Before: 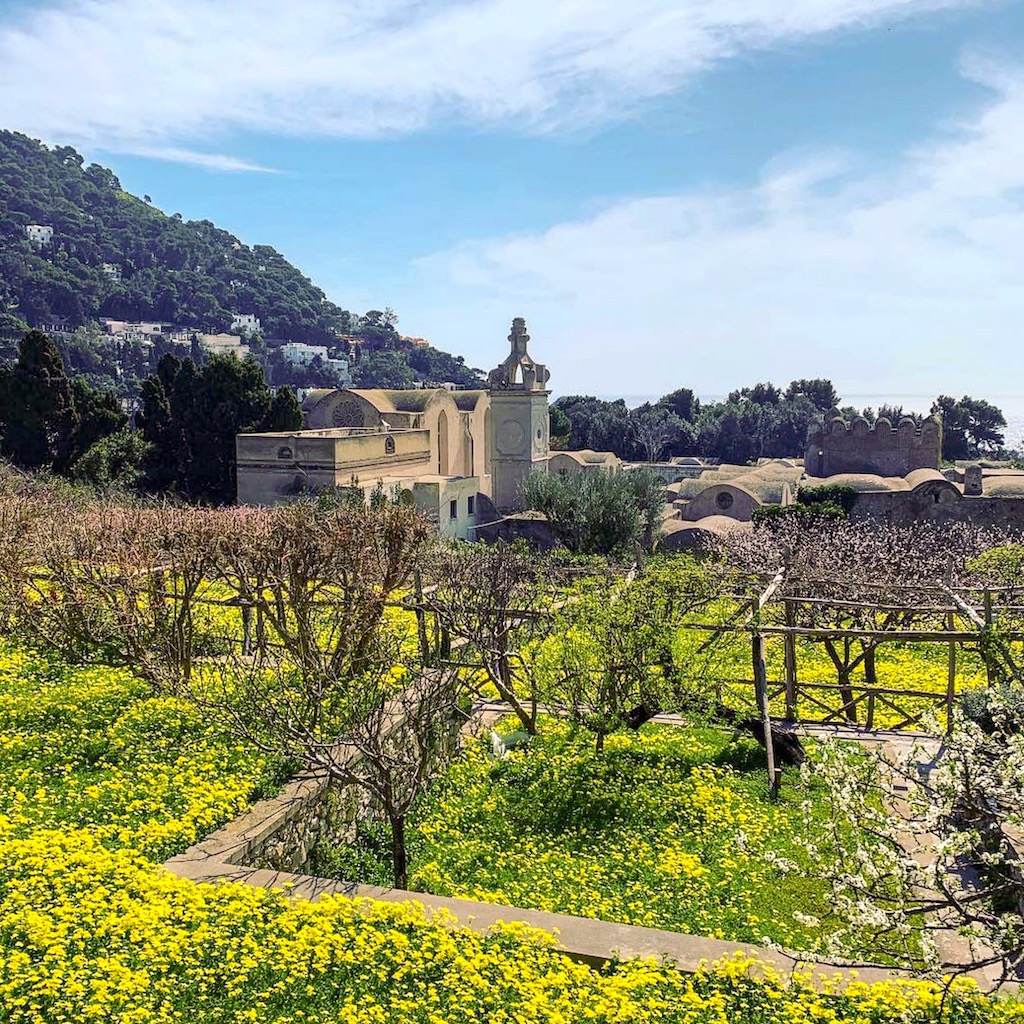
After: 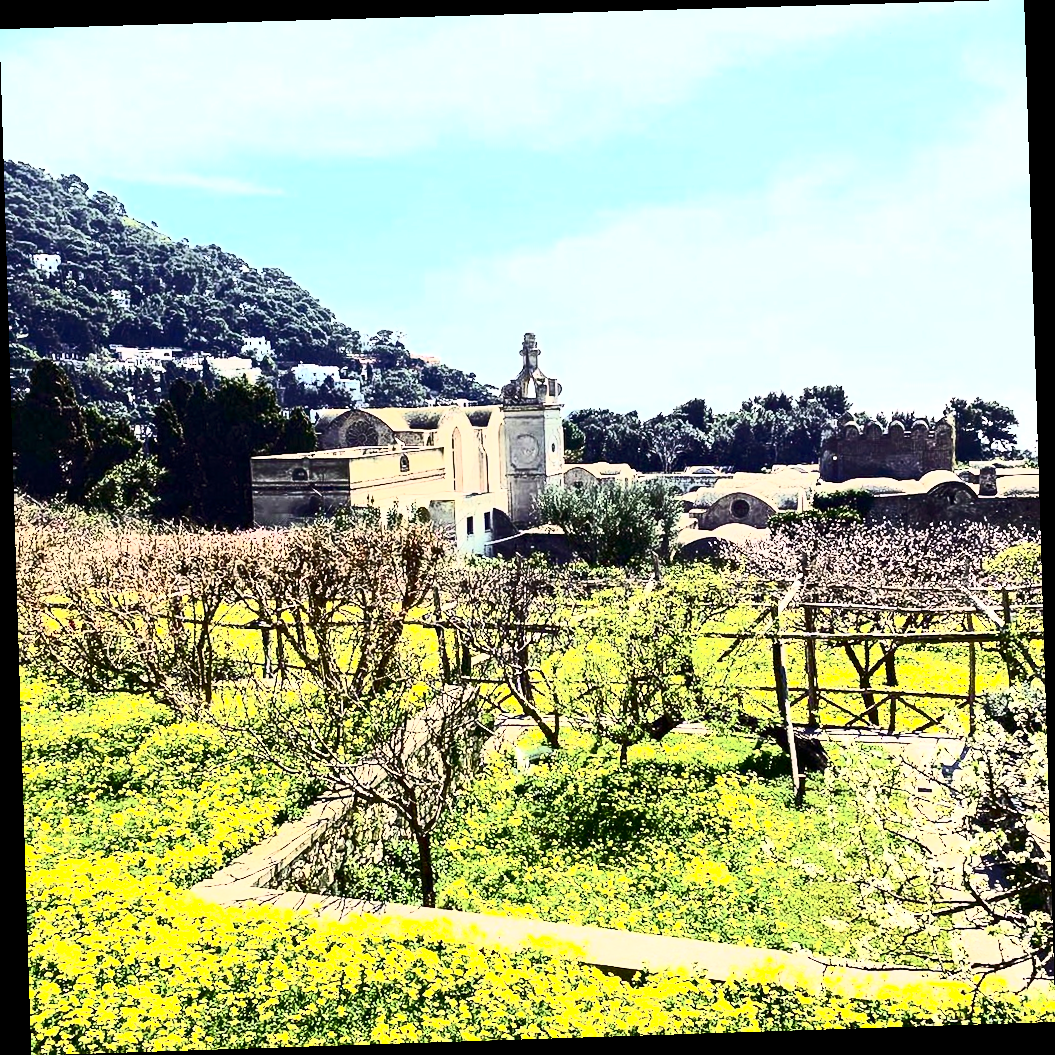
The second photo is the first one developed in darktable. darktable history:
exposure: exposure 0.566 EV, compensate highlight preservation false
rotate and perspective: rotation -1.77°, lens shift (horizontal) 0.004, automatic cropping off
contrast brightness saturation: contrast 0.93, brightness 0.2
